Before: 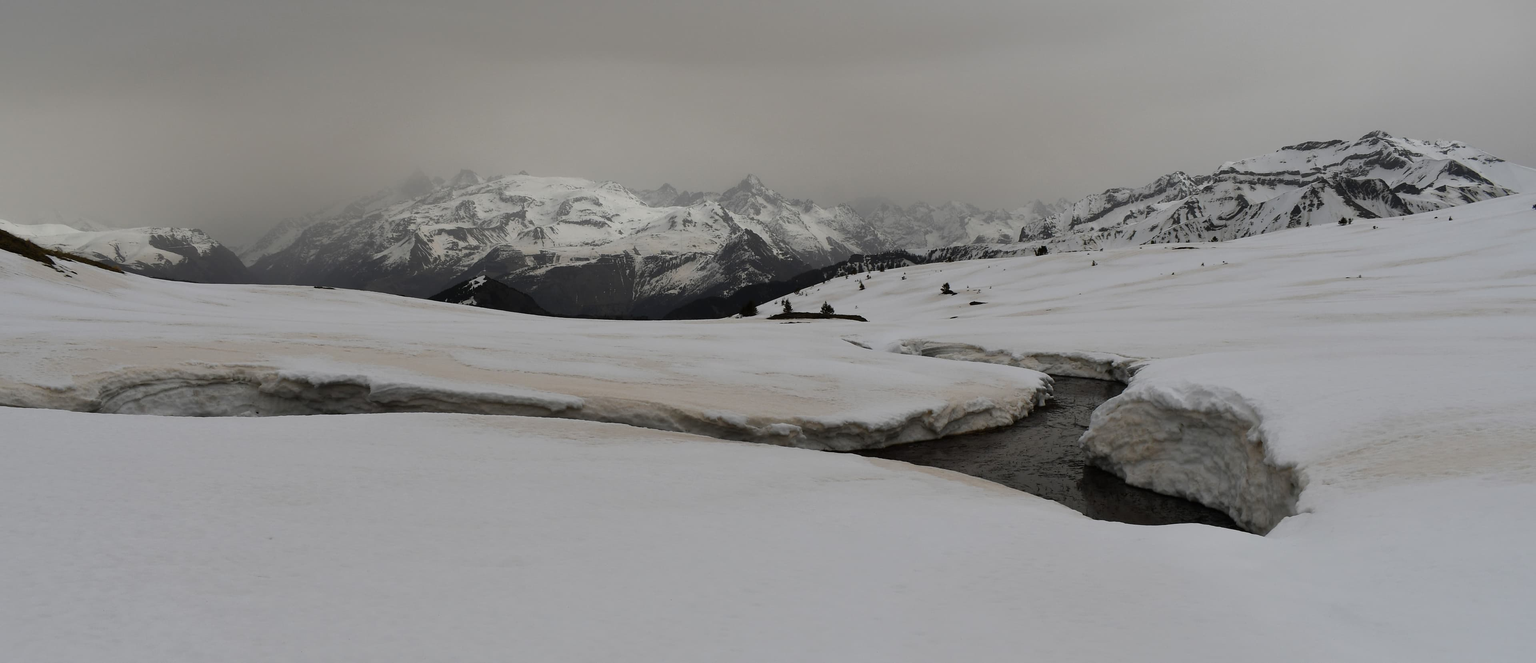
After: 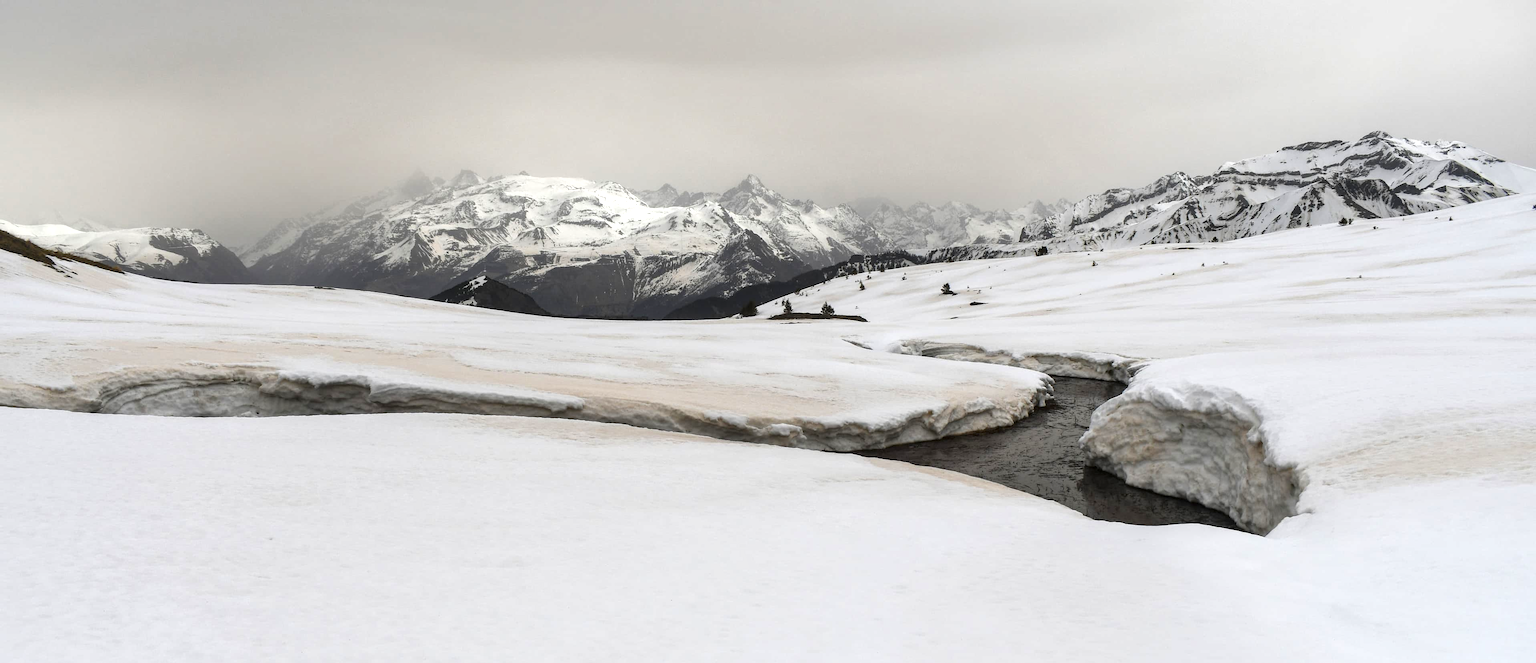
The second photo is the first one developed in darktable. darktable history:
exposure: black level correction 0, exposure 1.2 EV, compensate highlight preservation false
local contrast: on, module defaults
